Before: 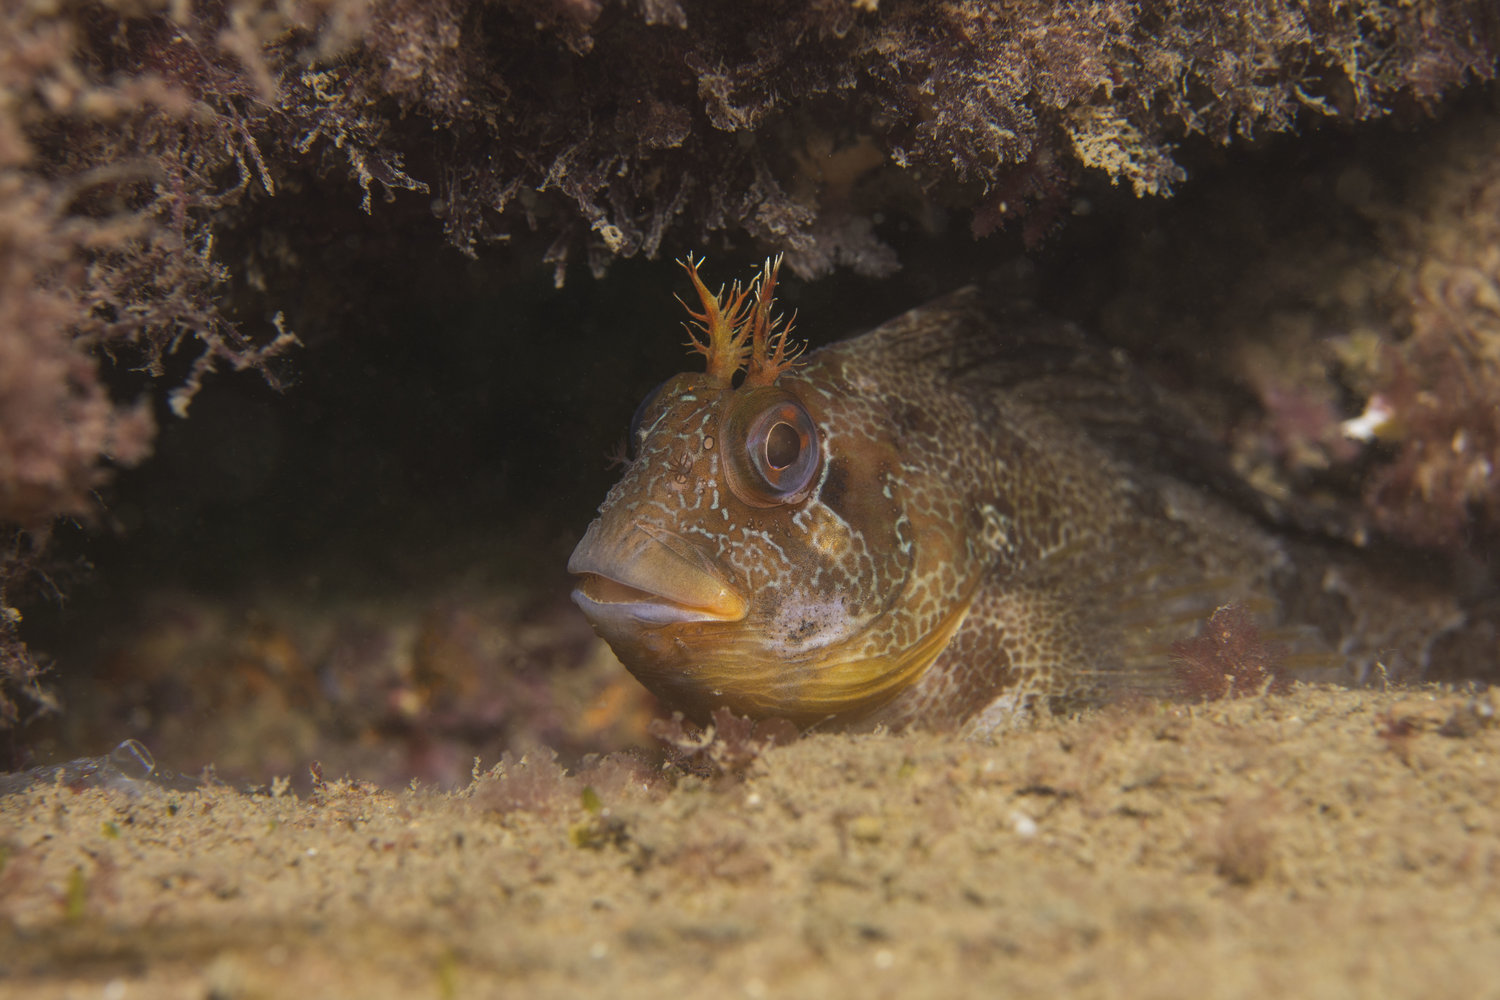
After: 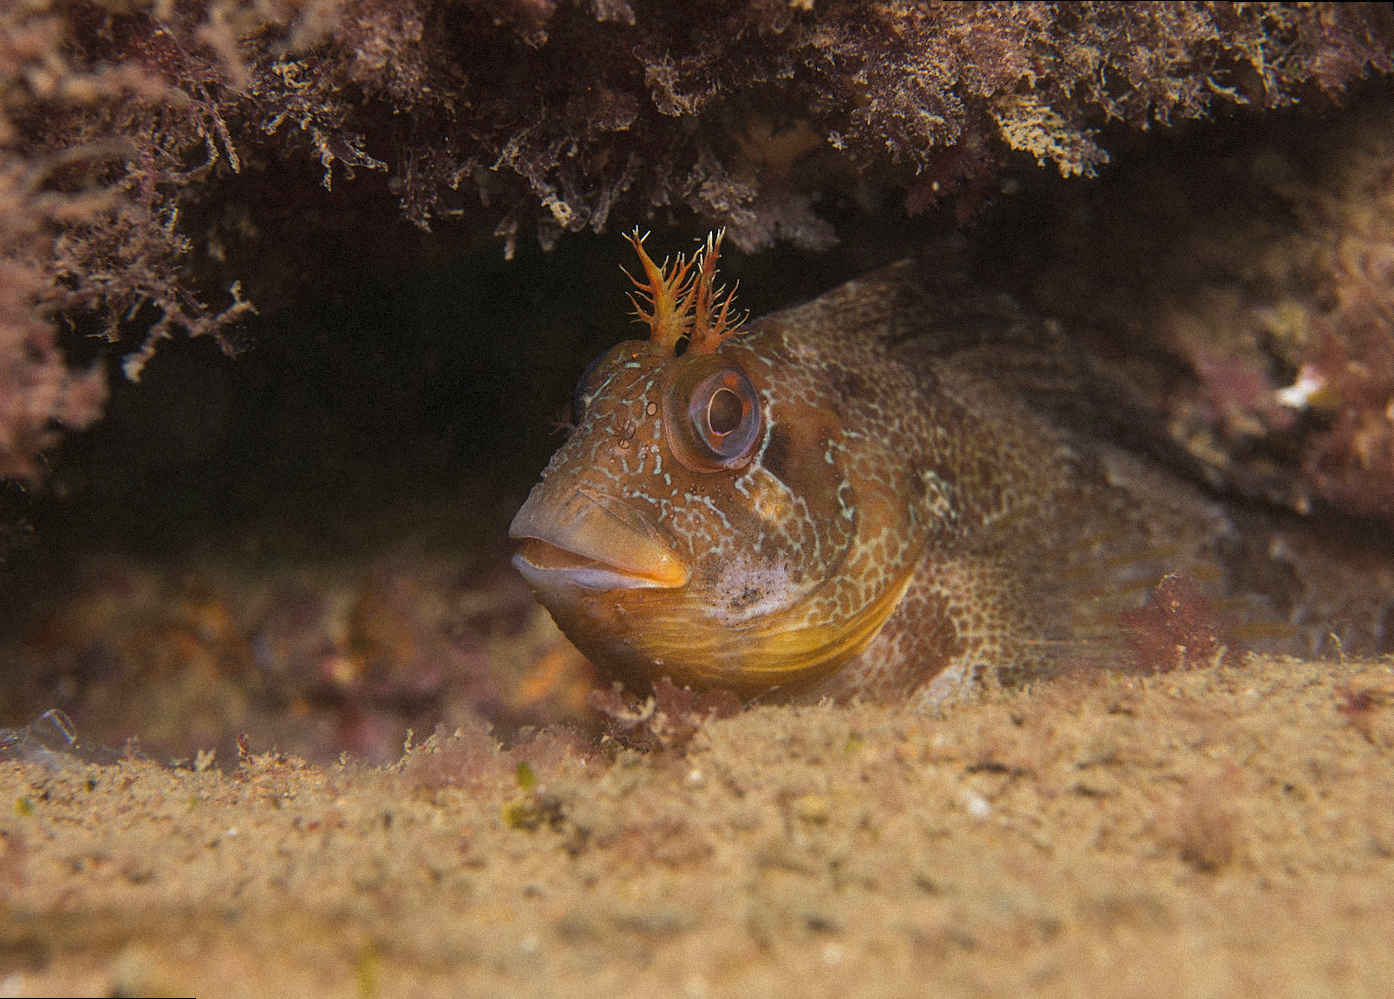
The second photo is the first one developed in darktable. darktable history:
rotate and perspective: rotation 0.215°, lens shift (vertical) -0.139, crop left 0.069, crop right 0.939, crop top 0.002, crop bottom 0.996
sharpen: radius 1.559, amount 0.373, threshold 1.271
grain: mid-tones bias 0%
